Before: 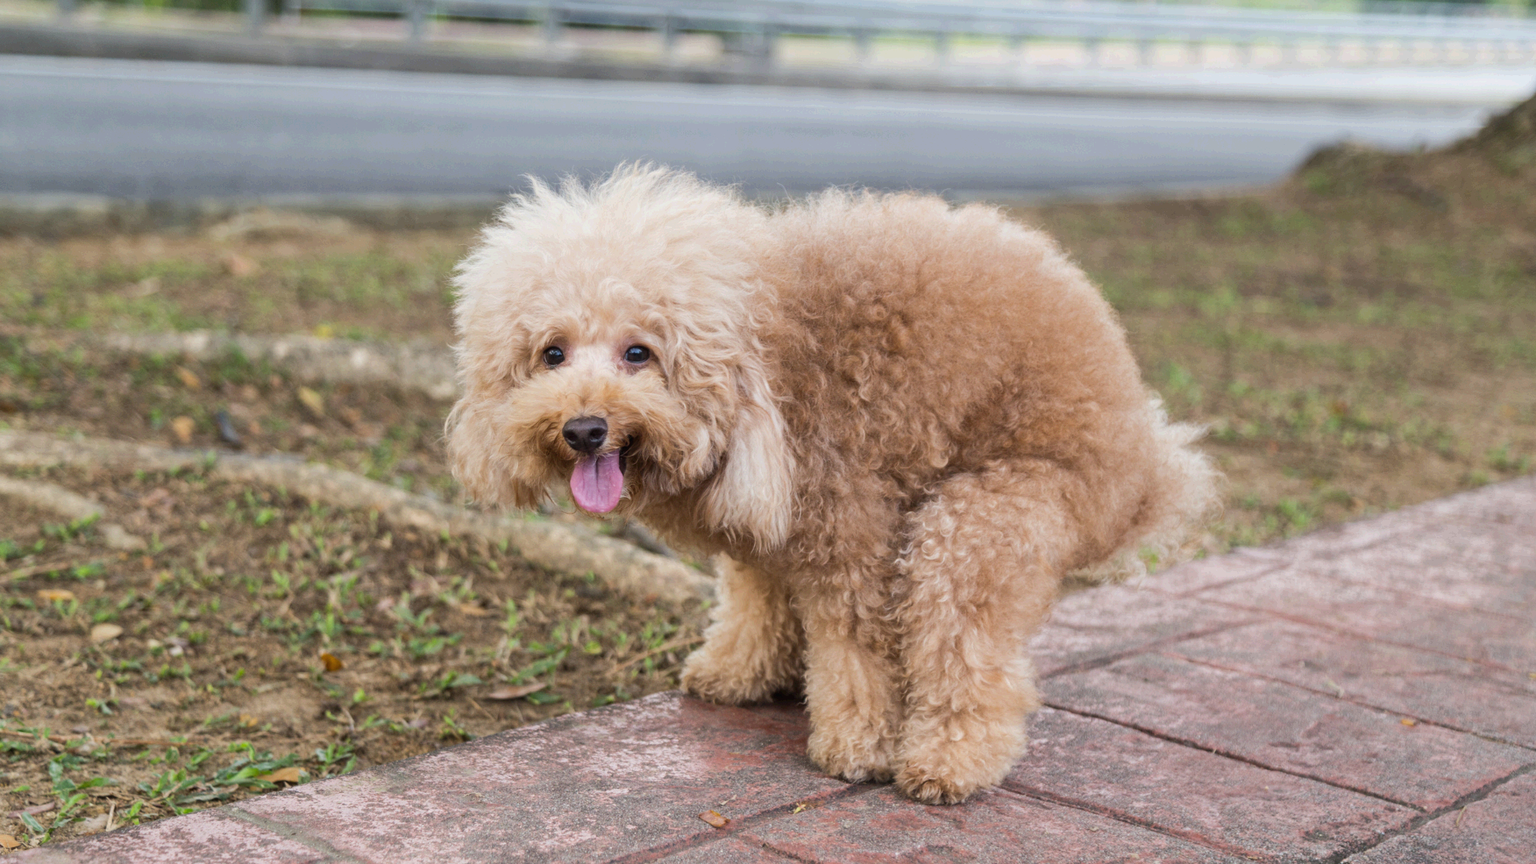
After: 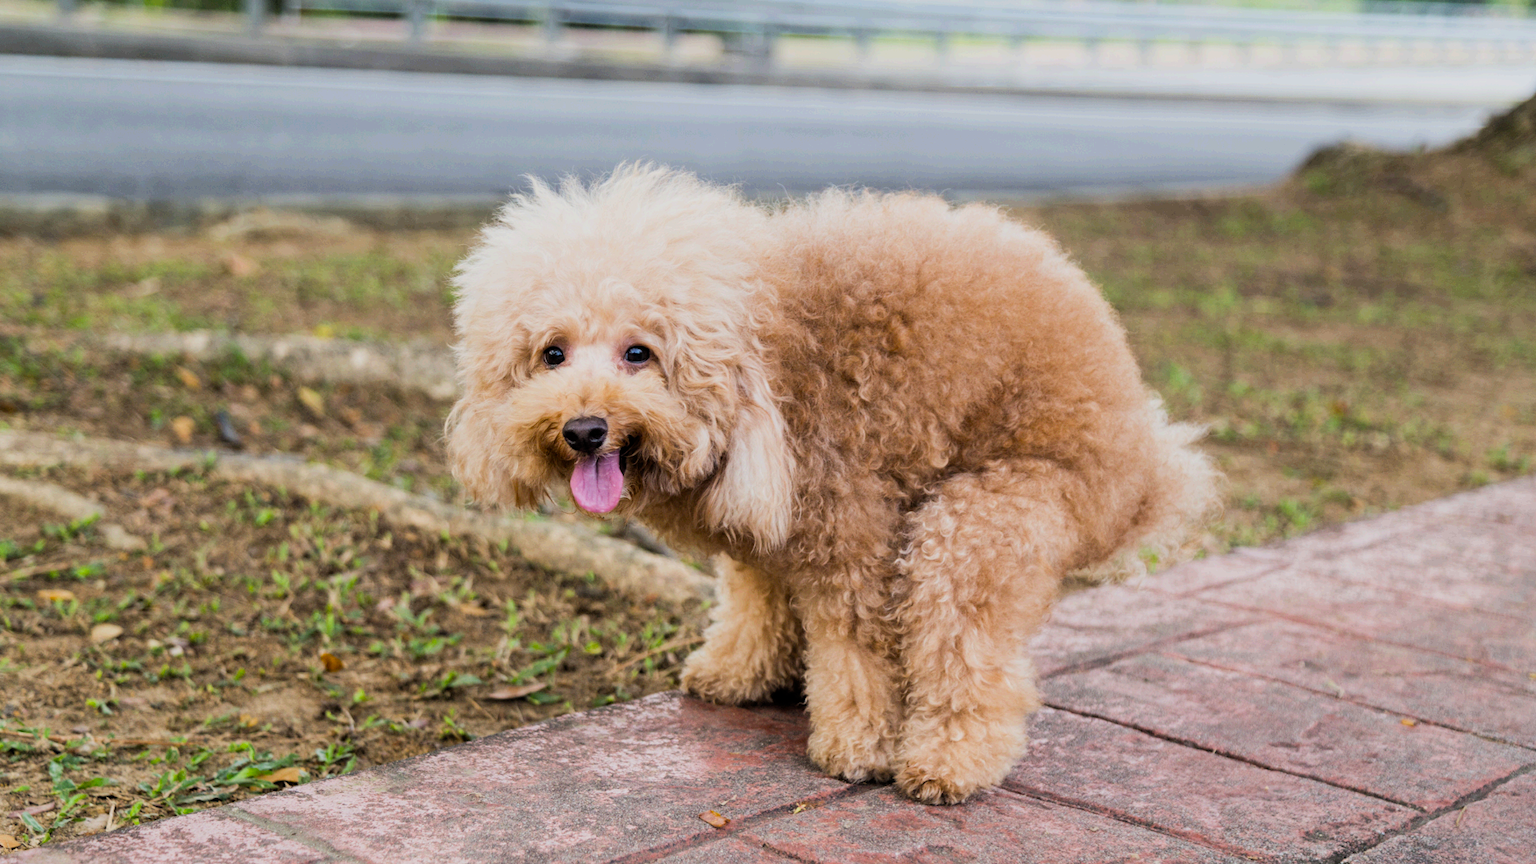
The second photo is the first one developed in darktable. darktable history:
filmic rgb: middle gray luminance 12.56%, black relative exposure -10.14 EV, white relative exposure 3.46 EV, target black luminance 0%, hardness 5.75, latitude 45.06%, contrast 1.234, highlights saturation mix 5.01%, shadows ↔ highlights balance 26.81%, color science v5 (2021), contrast in shadows safe, contrast in highlights safe
color balance rgb: linear chroma grading › global chroma 15.141%, perceptual saturation grading › global saturation -0.52%
